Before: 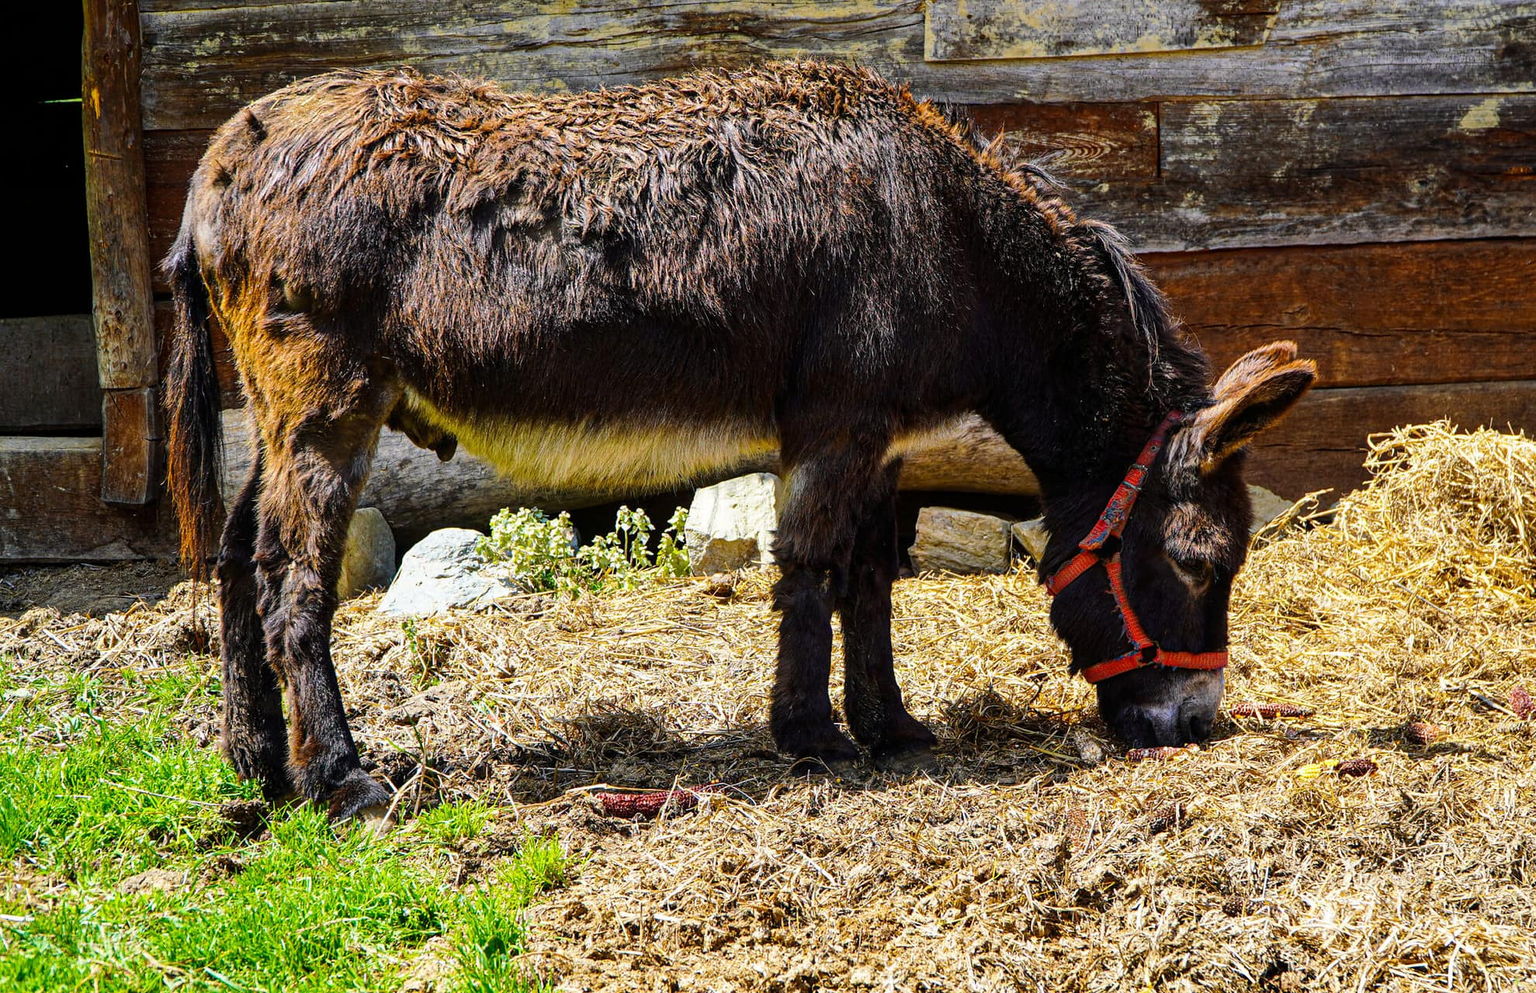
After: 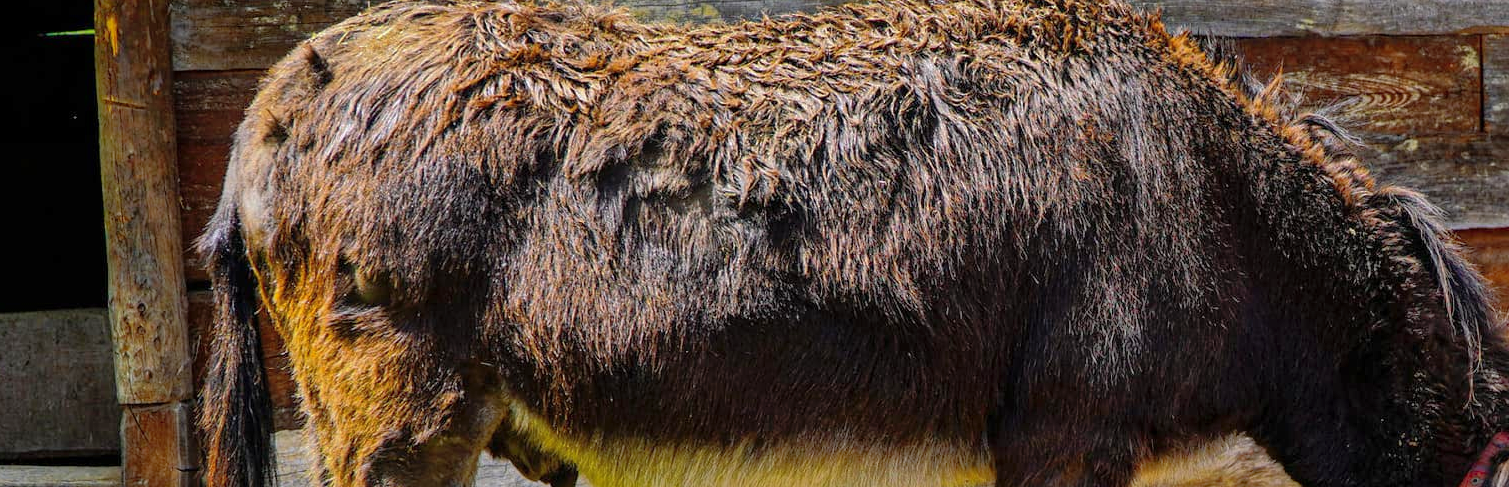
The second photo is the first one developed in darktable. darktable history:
shadows and highlights: on, module defaults
white balance: red 1, blue 1
crop: left 0.579%, top 7.627%, right 23.167%, bottom 54.275%
